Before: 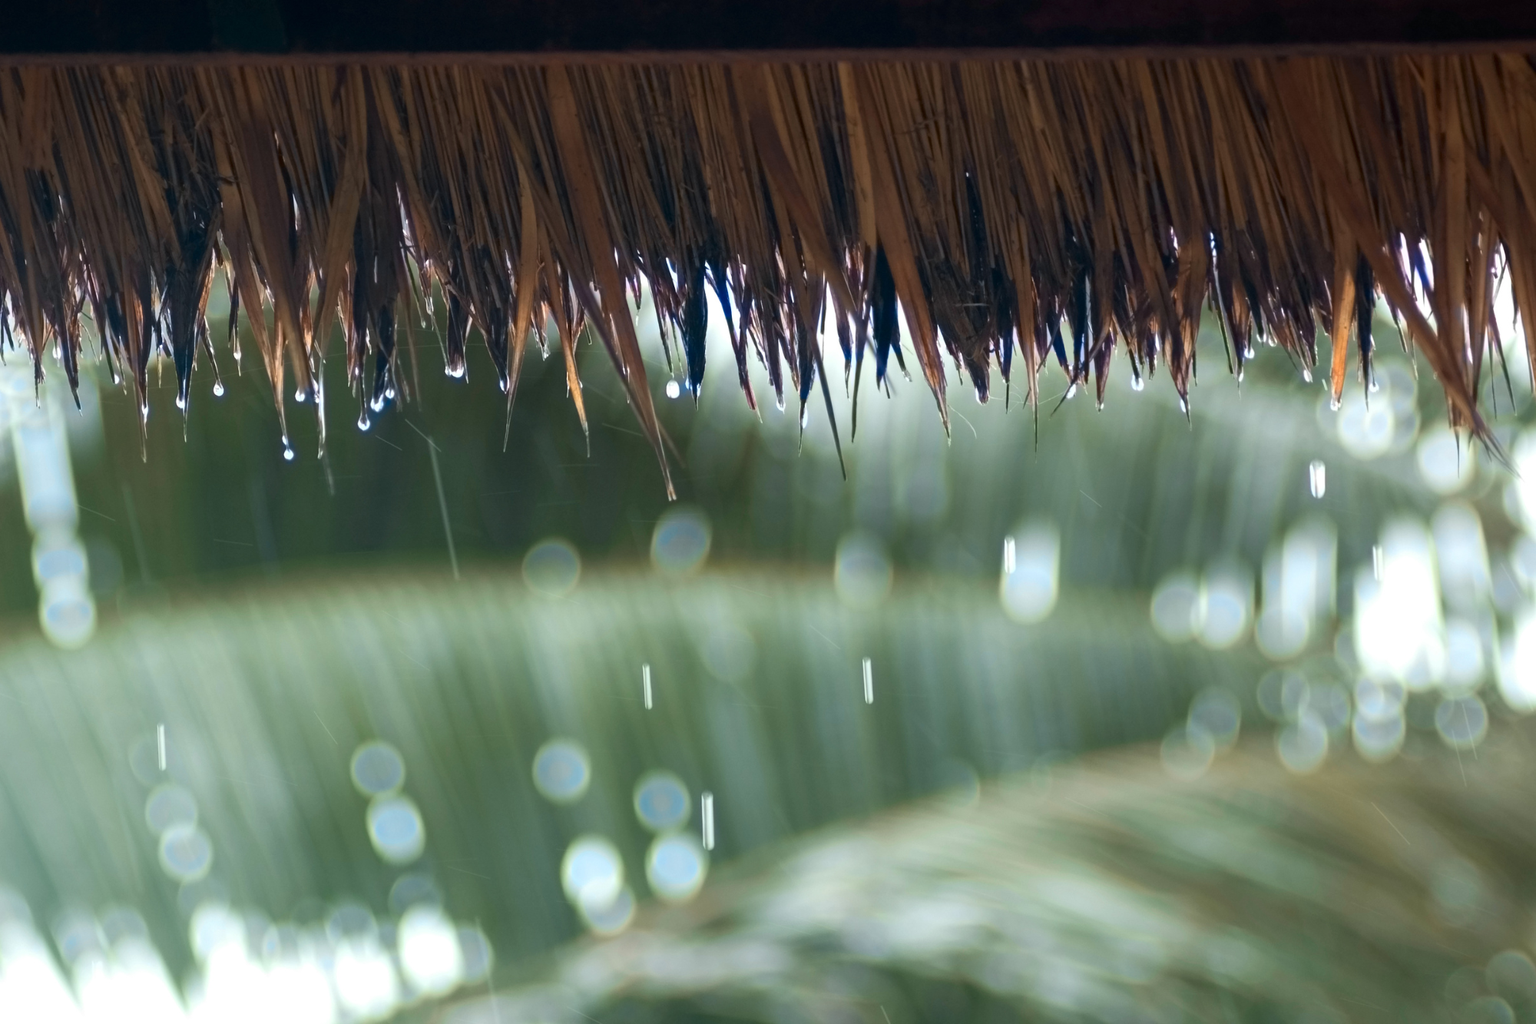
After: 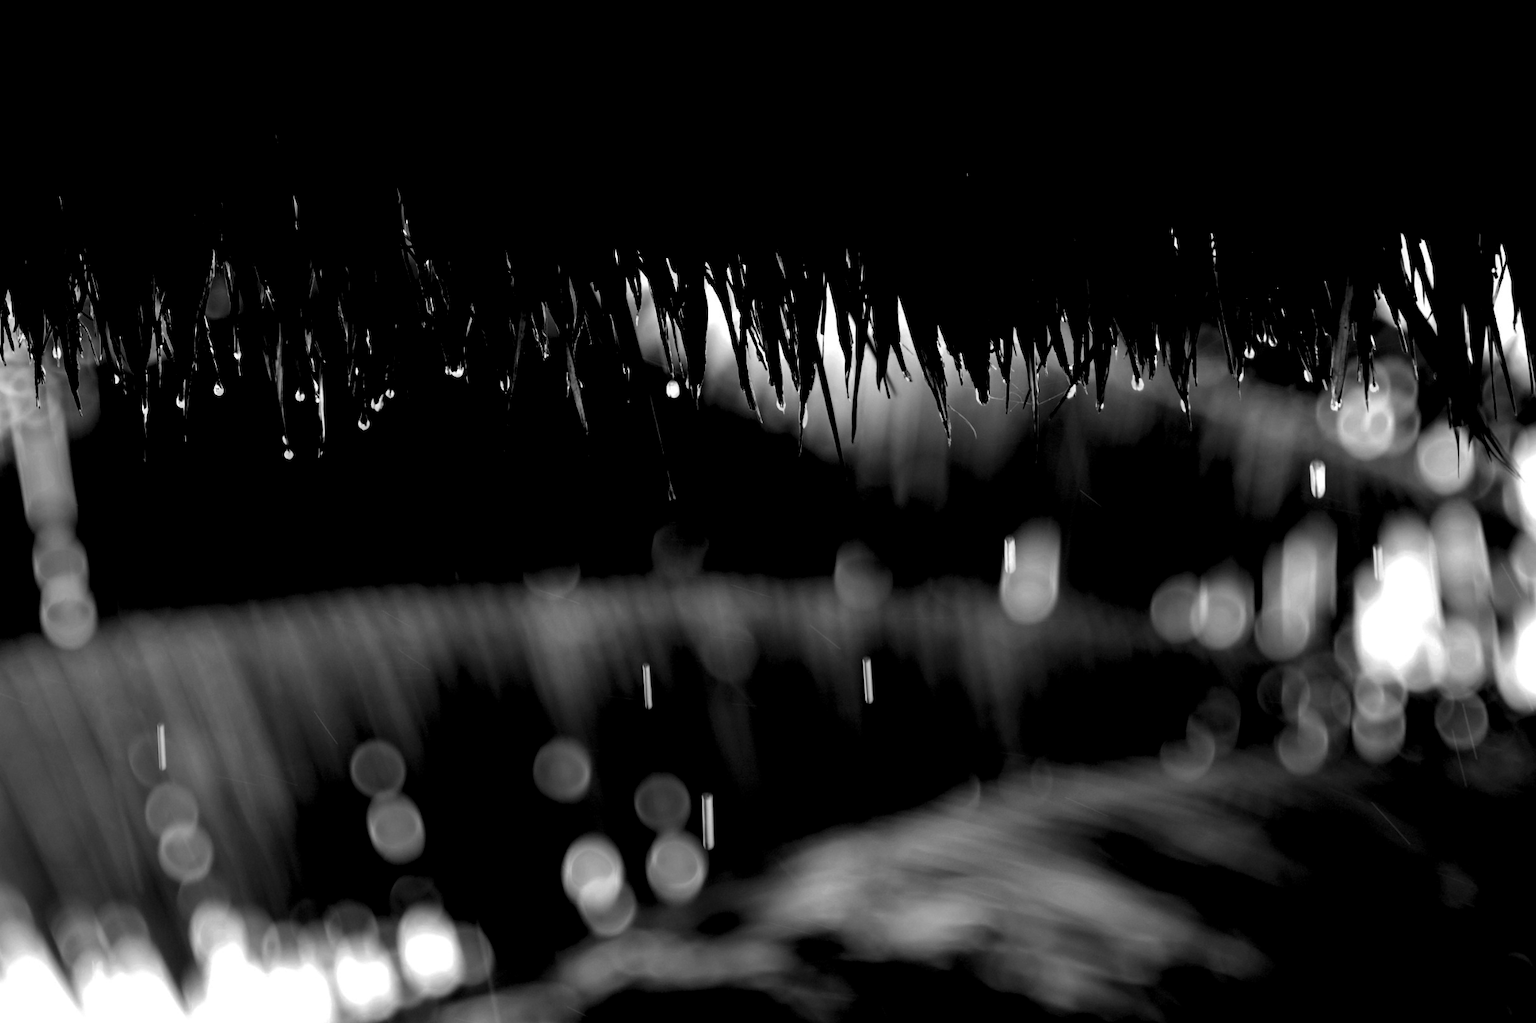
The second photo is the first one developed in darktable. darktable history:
color zones: curves: ch0 [(0.002, 0.589) (0.107, 0.484) (0.146, 0.249) (0.217, 0.352) (0.309, 0.525) (0.39, 0.404) (0.455, 0.169) (0.597, 0.055) (0.724, 0.212) (0.775, 0.691) (0.869, 0.571) (1, 0.587)]; ch1 [(0, 0) (0.143, 0) (0.286, 0) (0.429, 0) (0.571, 0) (0.714, 0) (0.857, 0)]
levels: levels [0.514, 0.759, 1]
